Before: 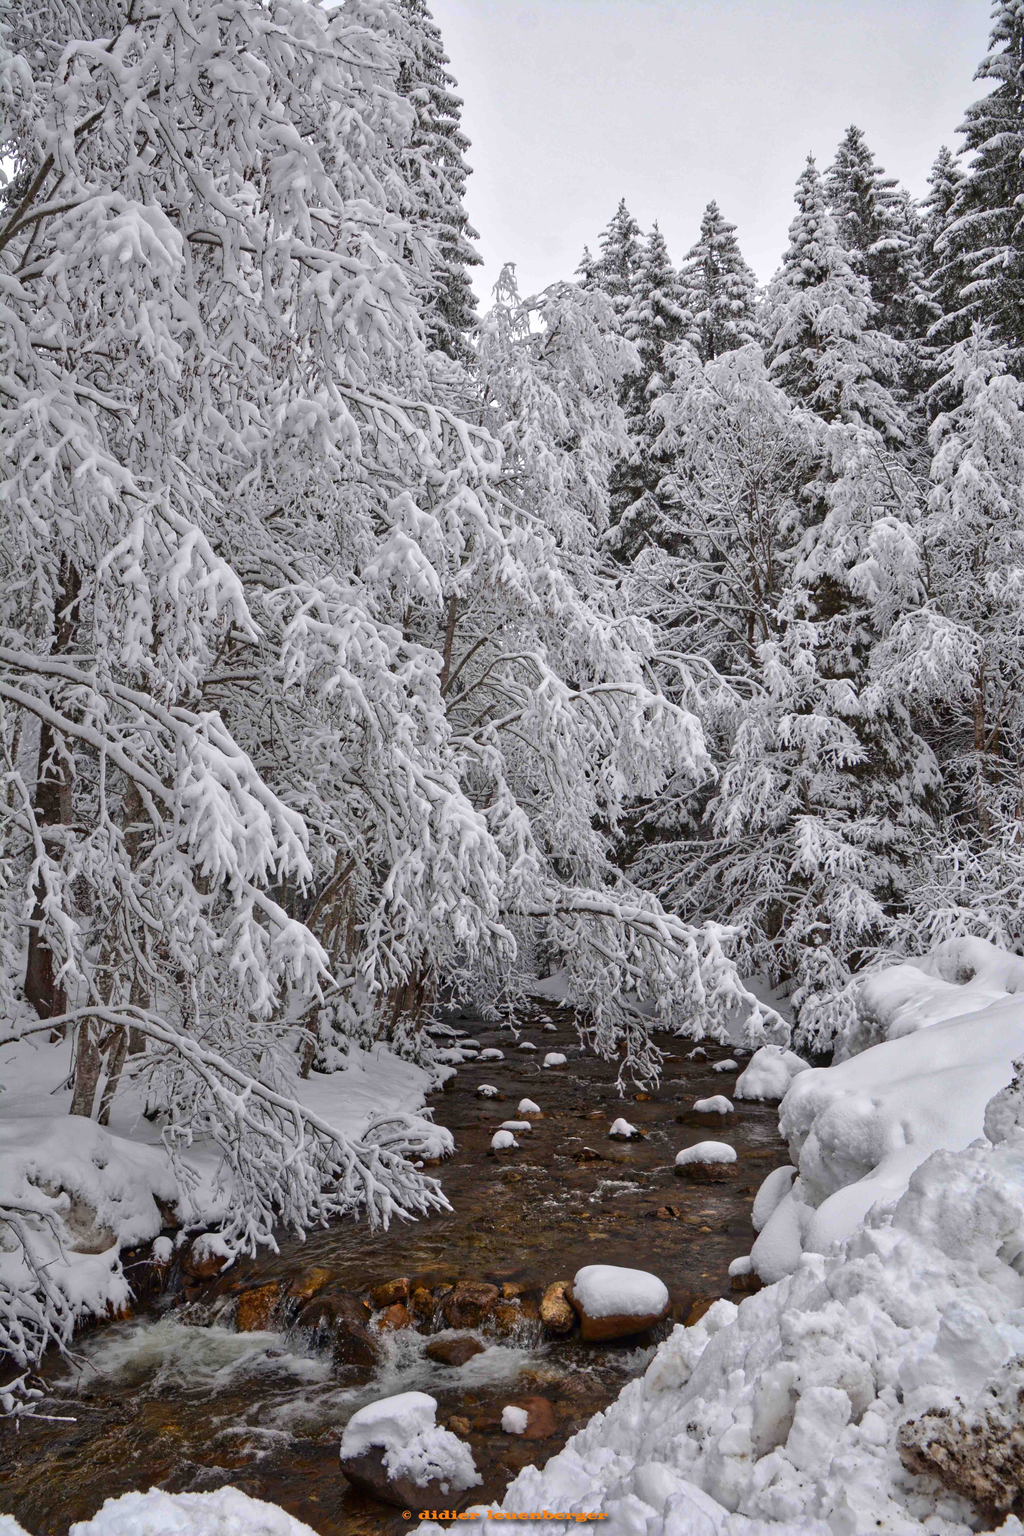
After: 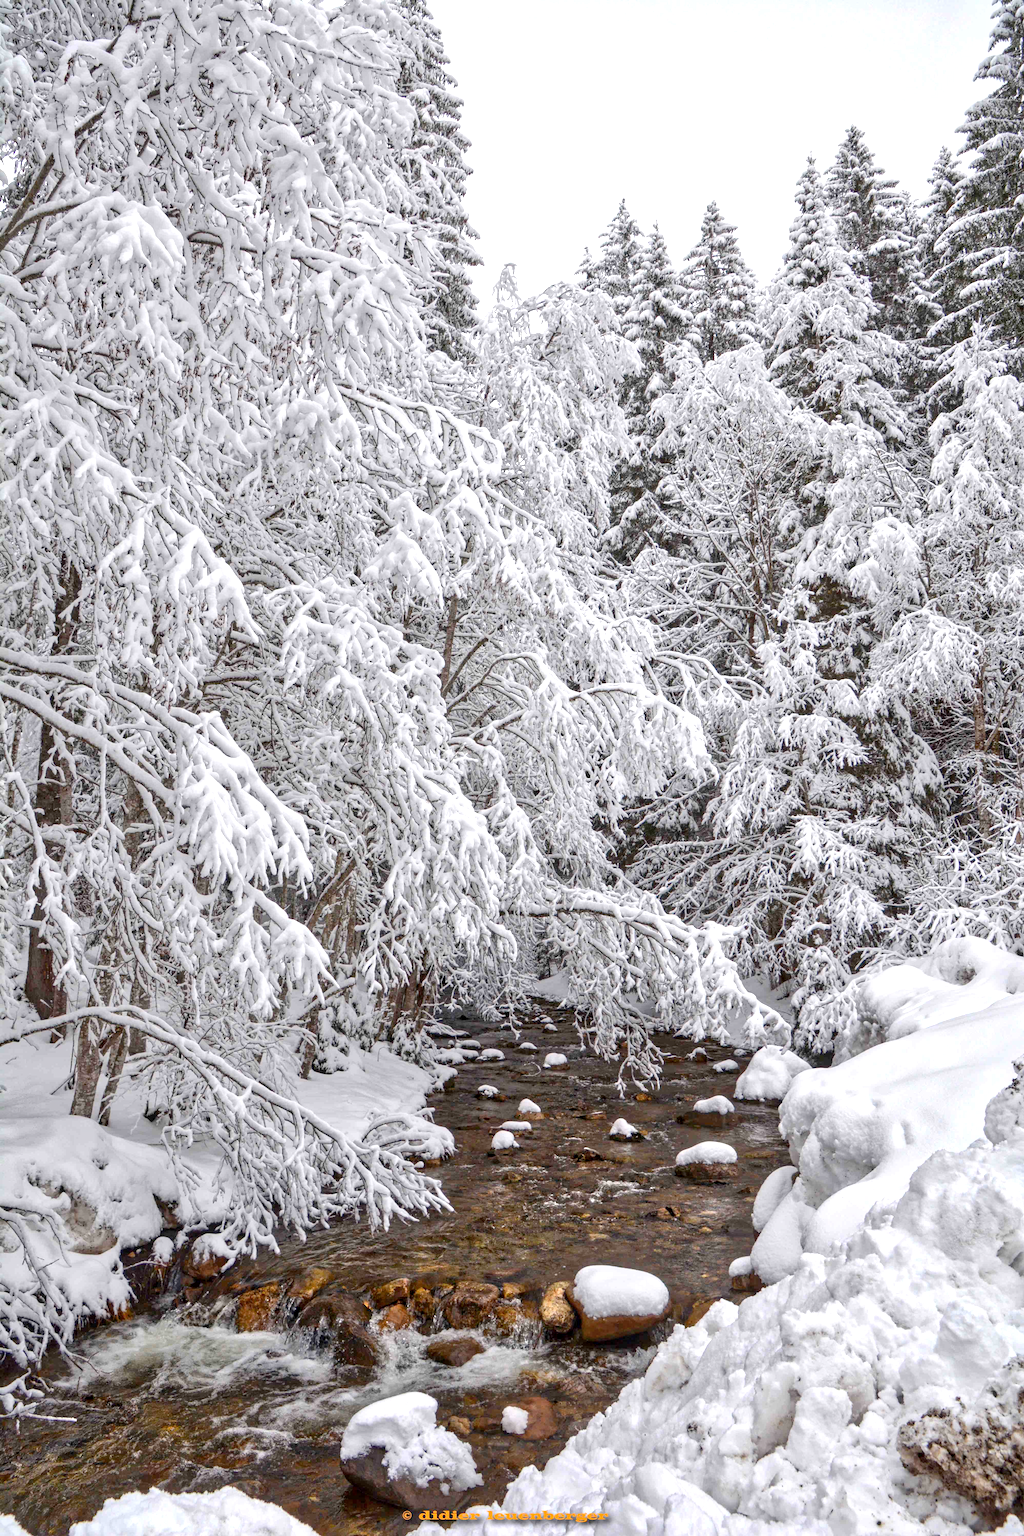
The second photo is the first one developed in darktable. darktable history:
local contrast: on, module defaults
exposure: black level correction 0, exposure 0.5 EV, compensate highlight preservation false
rotate and perspective: automatic cropping original format, crop left 0, crop top 0
